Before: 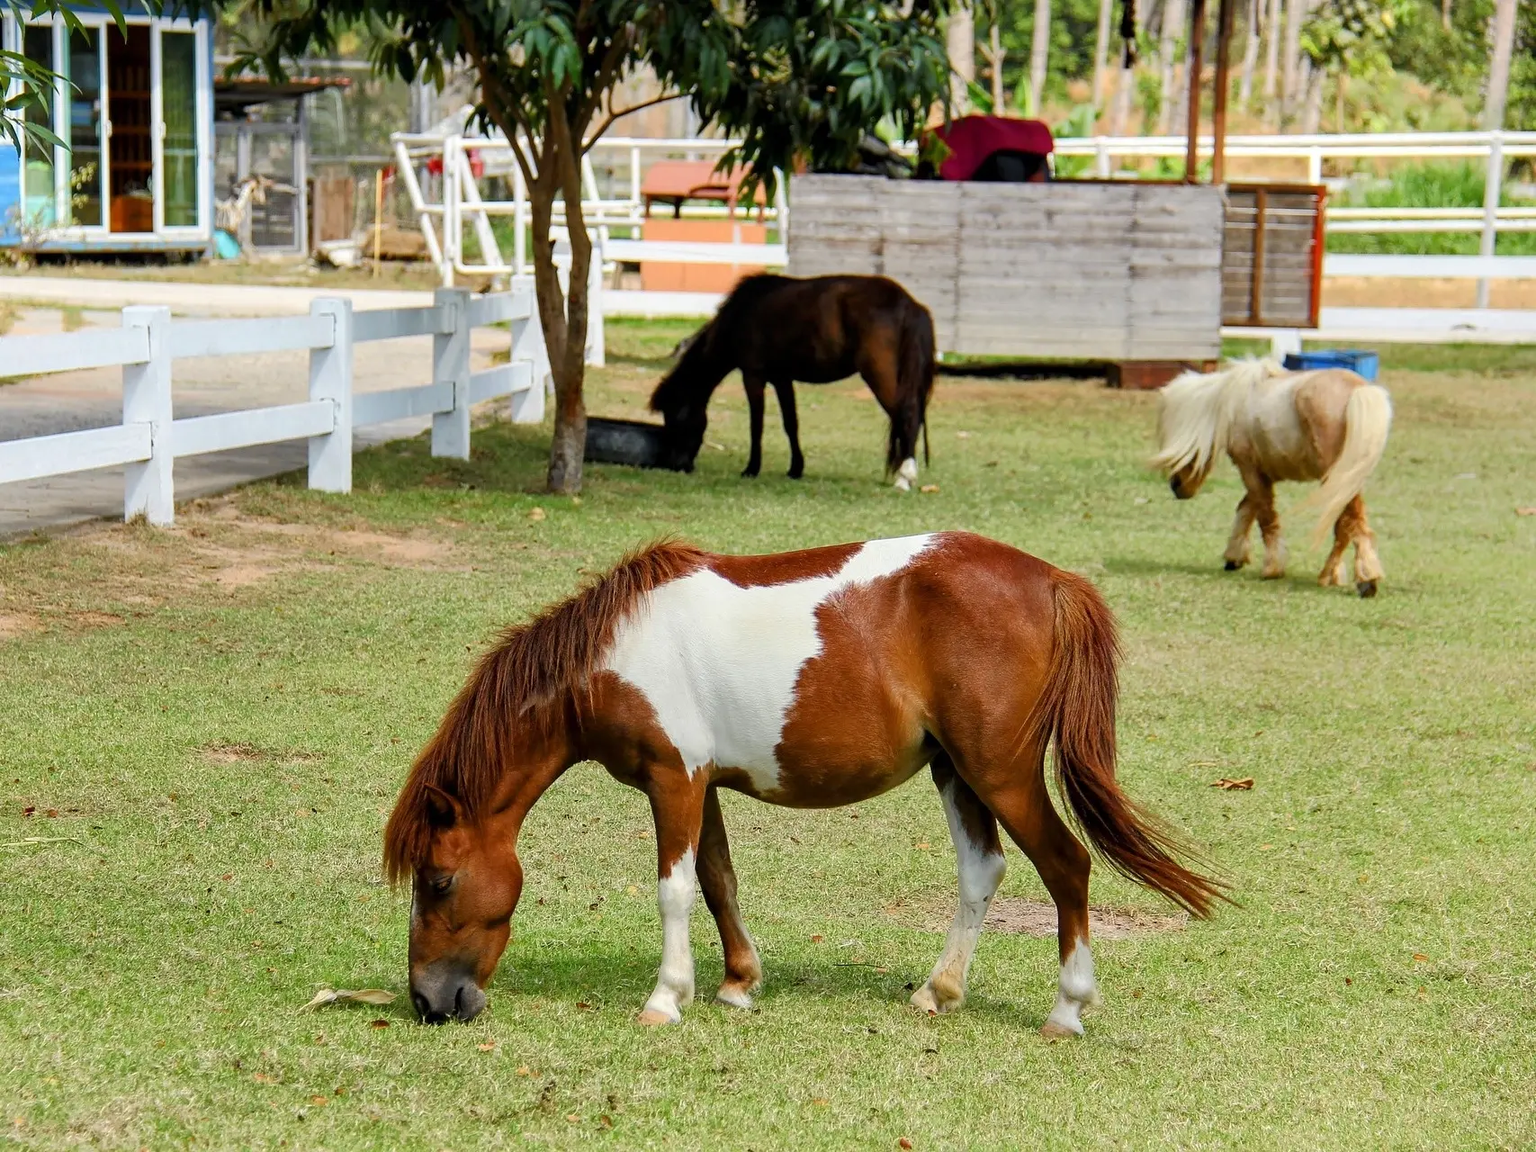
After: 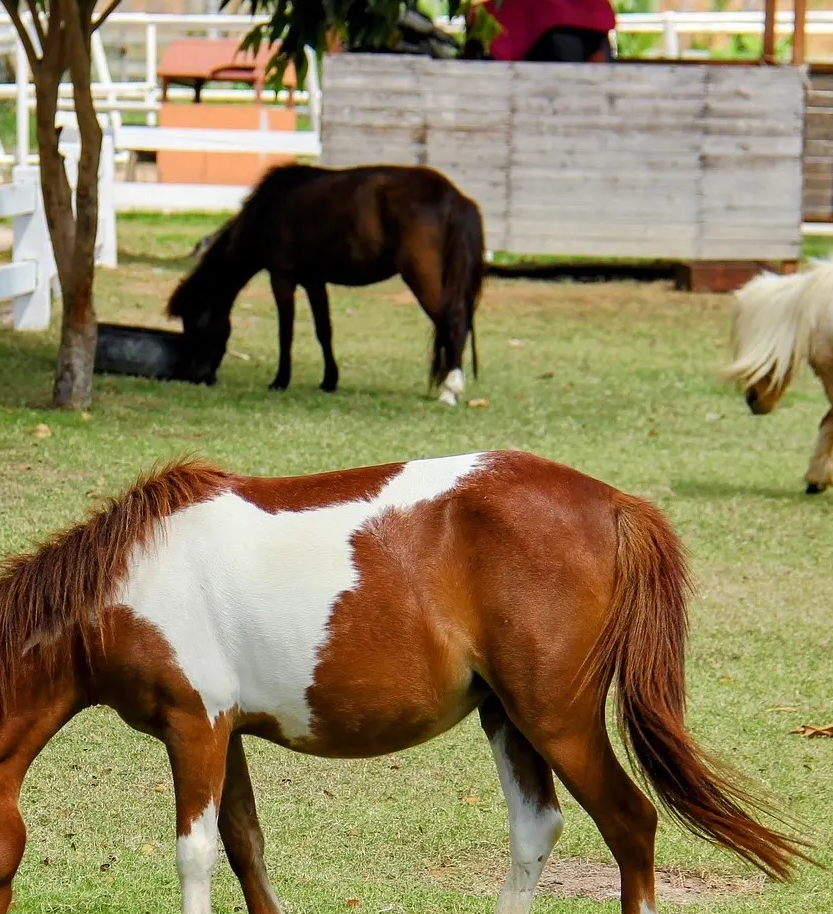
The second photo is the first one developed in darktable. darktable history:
crop: left 32.54%, top 10.986%, right 18.62%, bottom 17.604%
